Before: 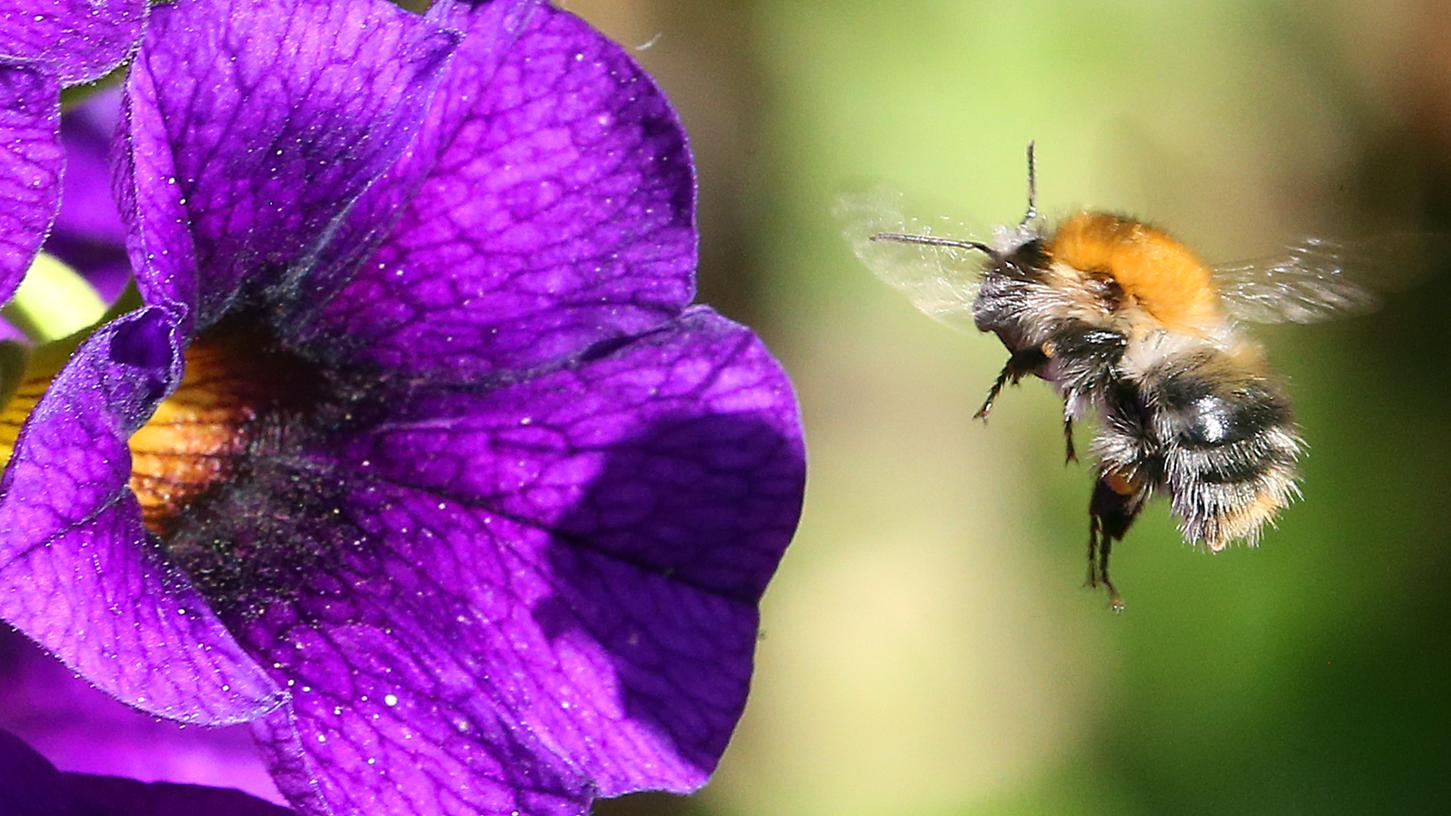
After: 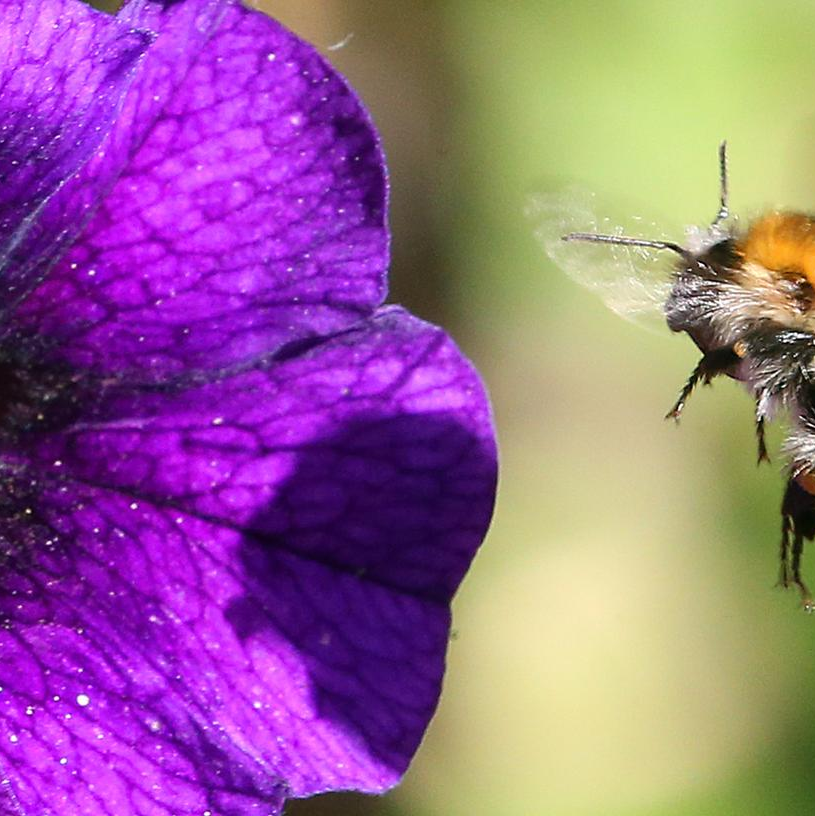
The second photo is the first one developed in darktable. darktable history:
crop: left 21.249%, right 22.567%
